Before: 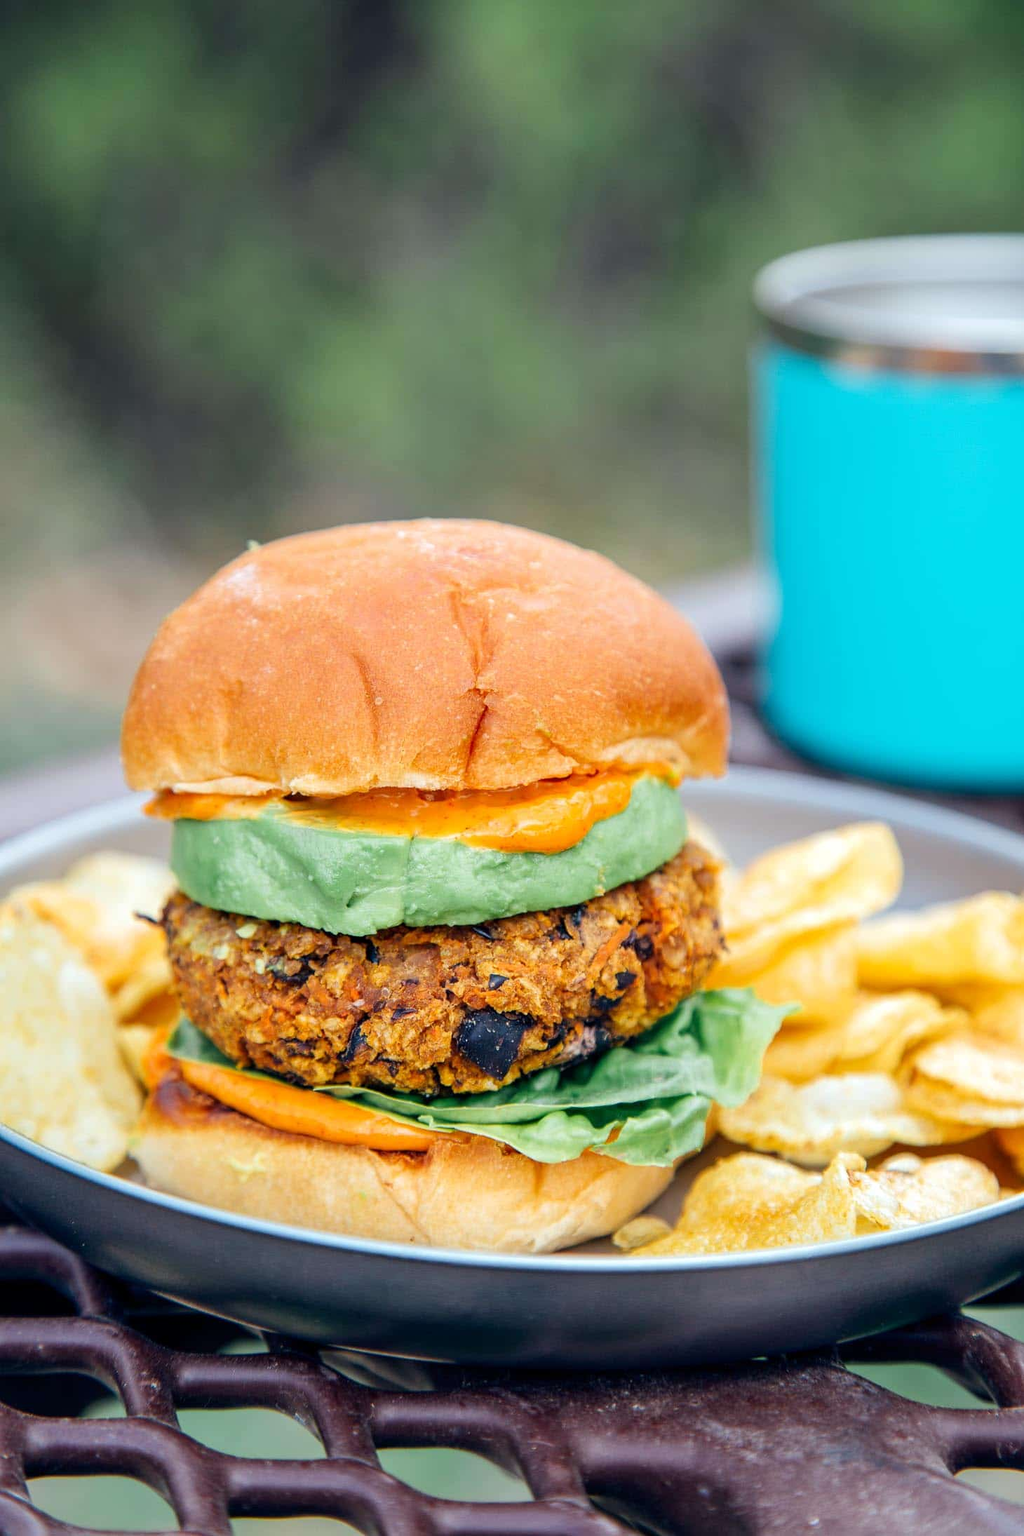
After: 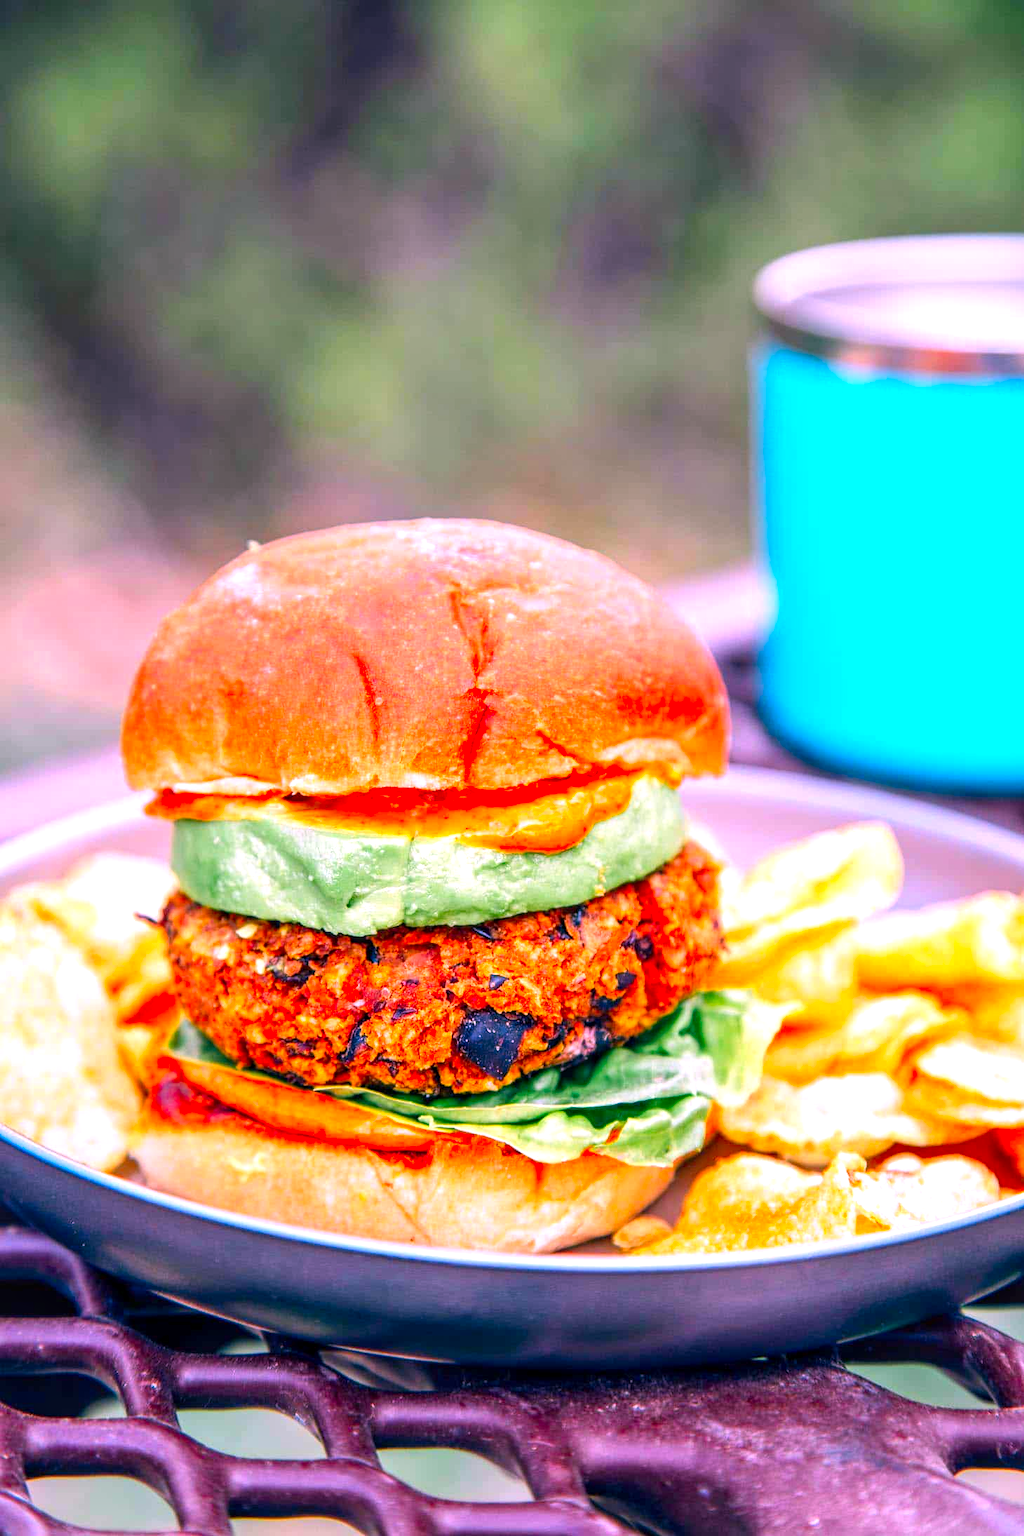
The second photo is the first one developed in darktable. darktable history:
exposure: exposure 0.601 EV, compensate exposure bias true, compensate highlight preservation false
local contrast: on, module defaults
color correction: highlights a* 19.18, highlights b* -11.65, saturation 1.67
